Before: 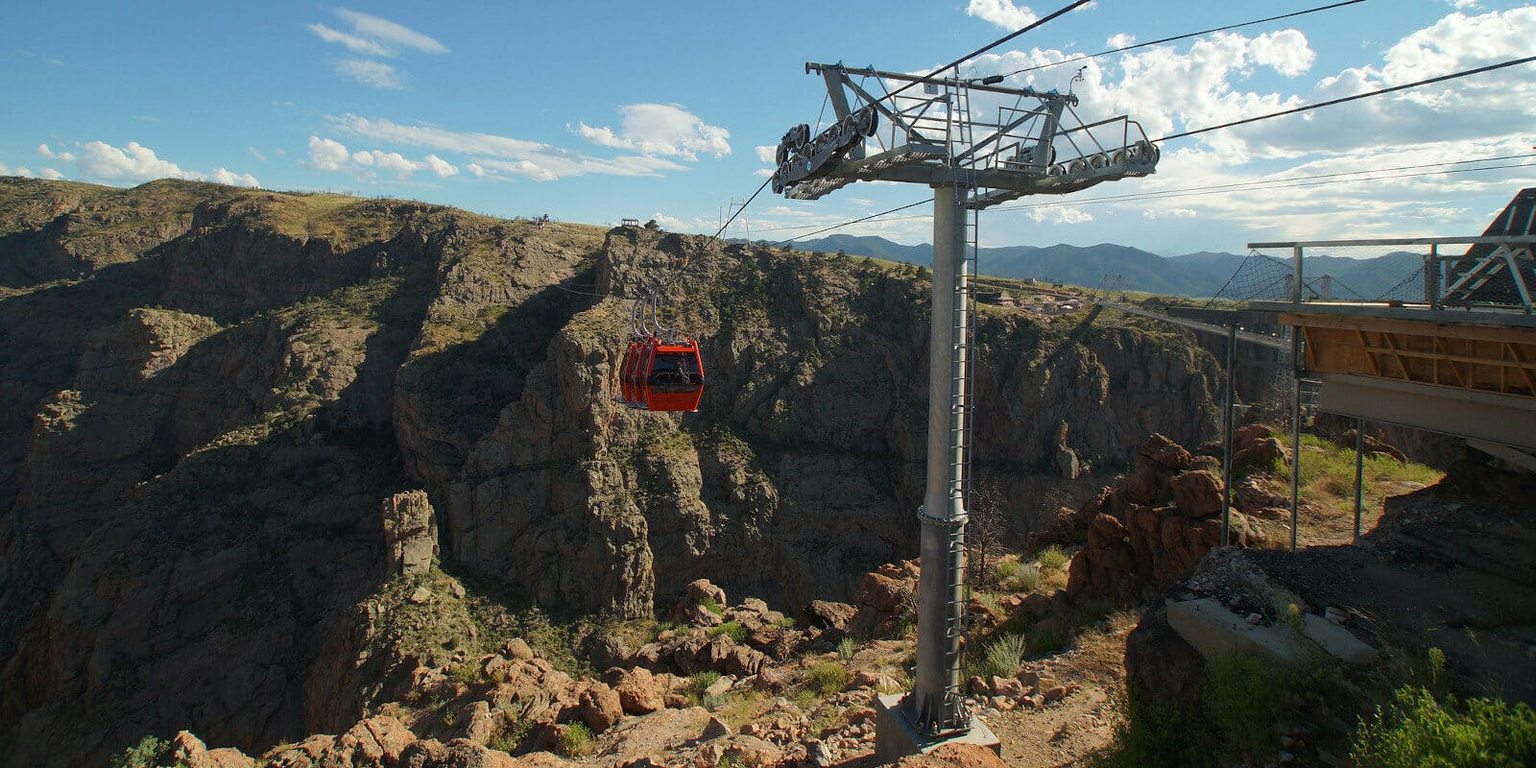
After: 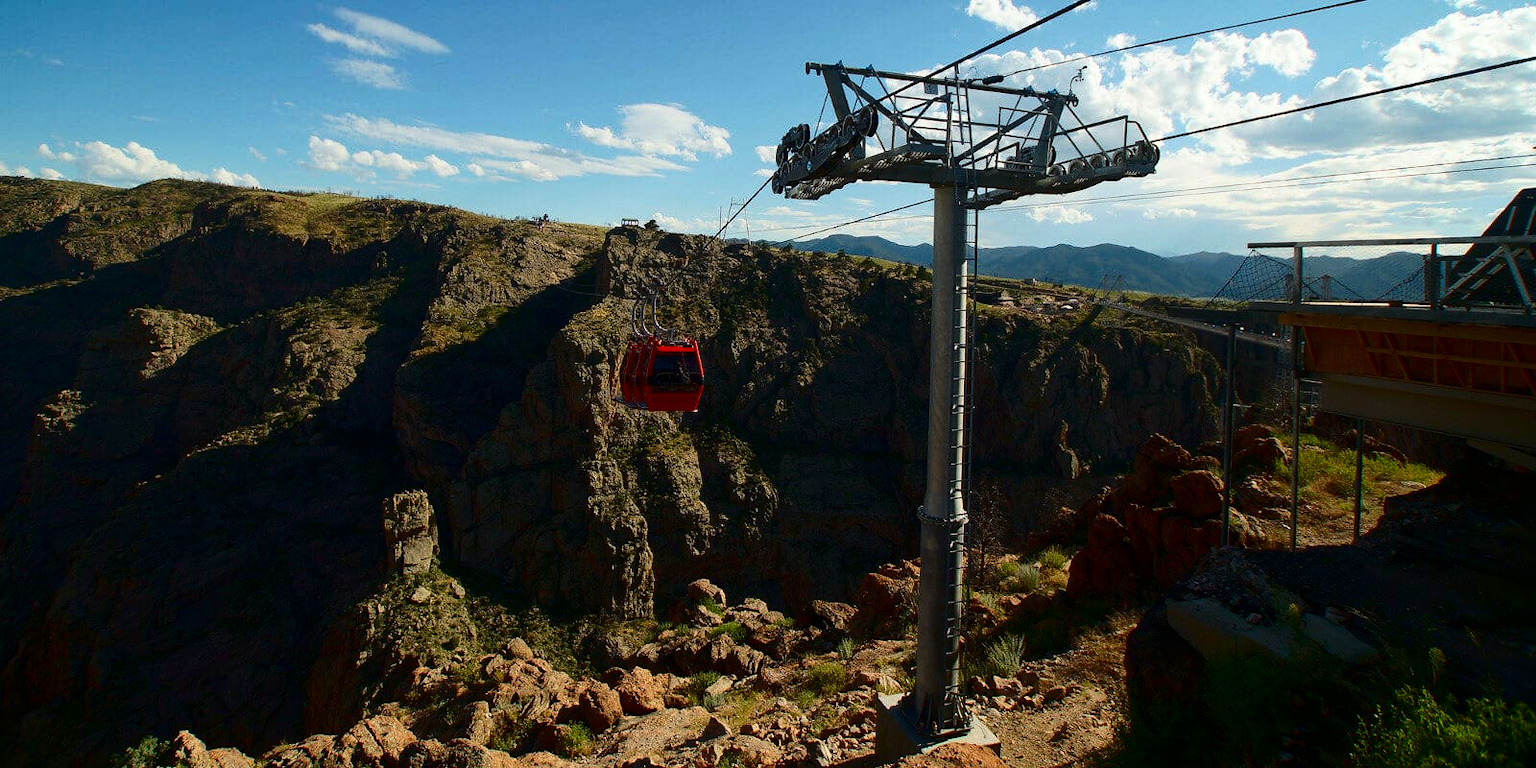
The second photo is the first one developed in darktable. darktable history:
contrast brightness saturation: contrast 0.223, brightness -0.188, saturation 0.233
